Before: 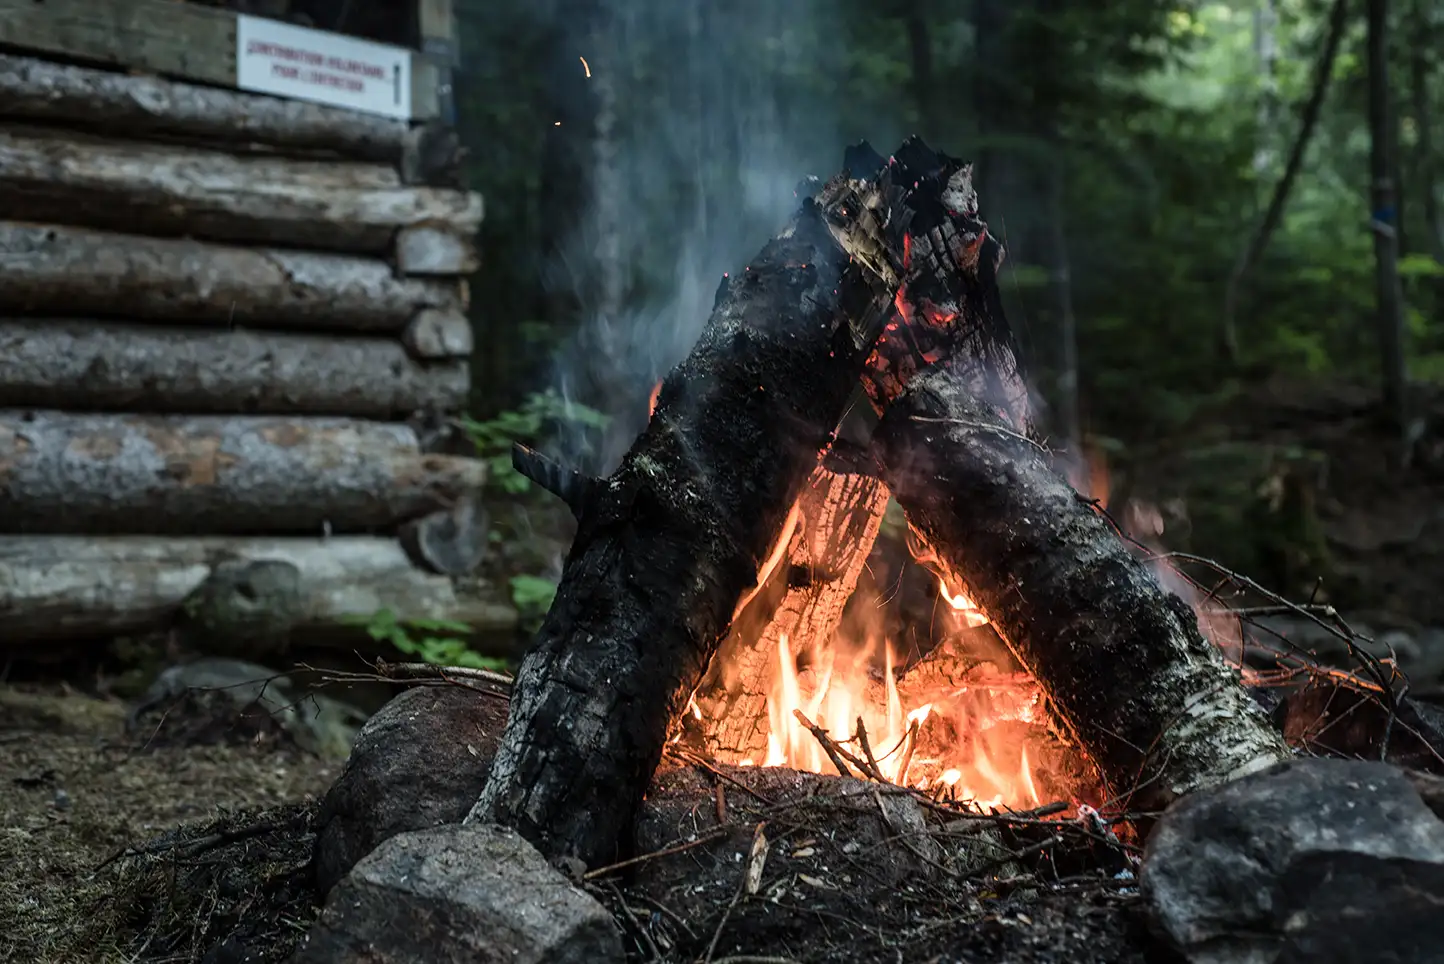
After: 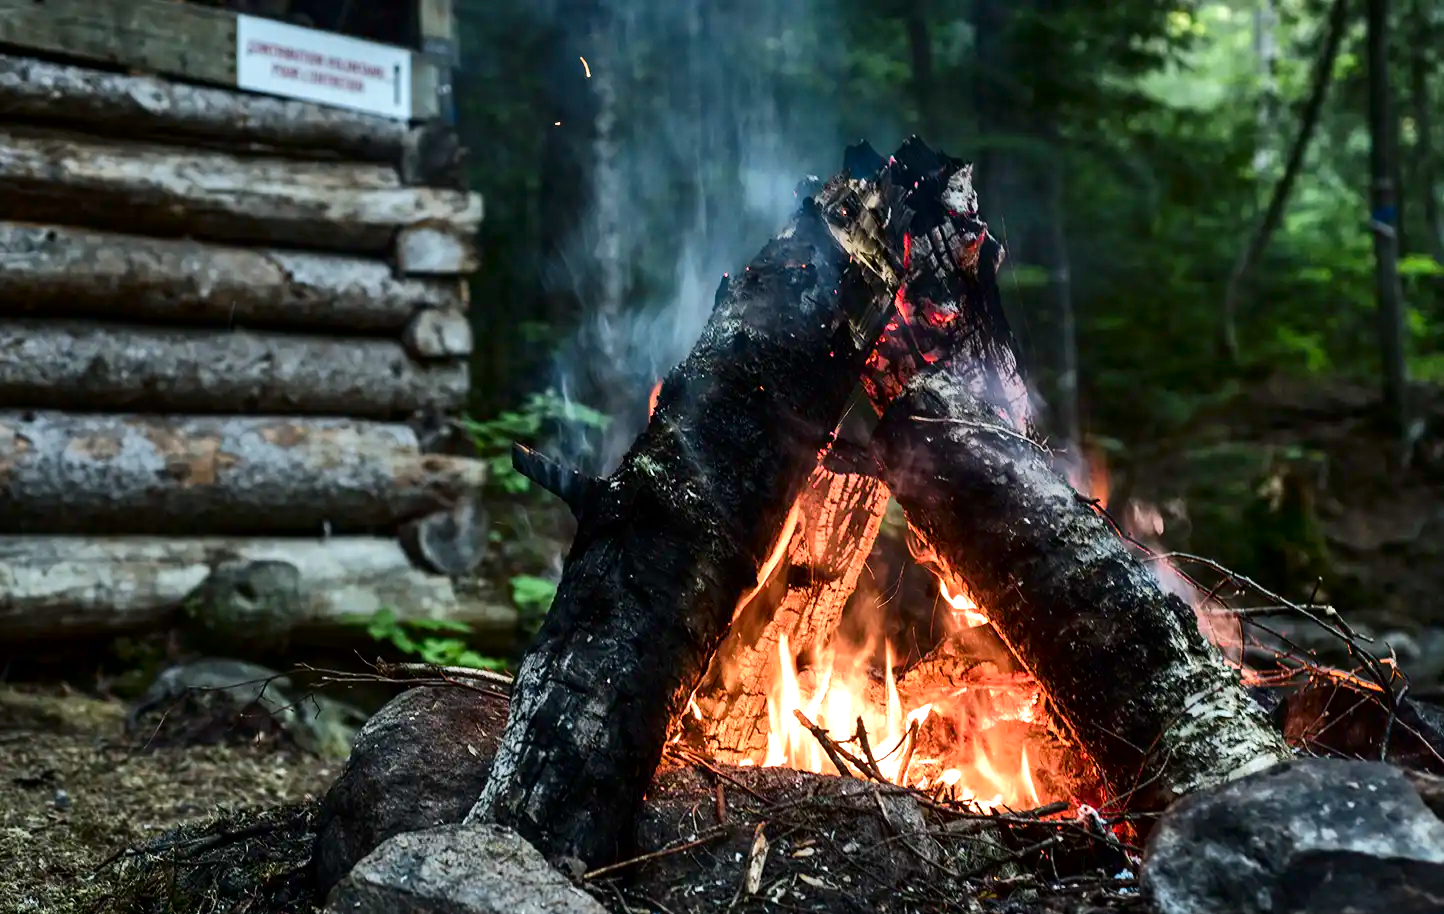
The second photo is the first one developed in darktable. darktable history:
crop and rotate: top 0%, bottom 5.097%
white balance: emerald 1
contrast brightness saturation: brightness -0.2, saturation 0.08
shadows and highlights: shadows 52.34, highlights -28.23, soften with gaussian
exposure: exposure 0.496 EV, compensate highlight preservation false
